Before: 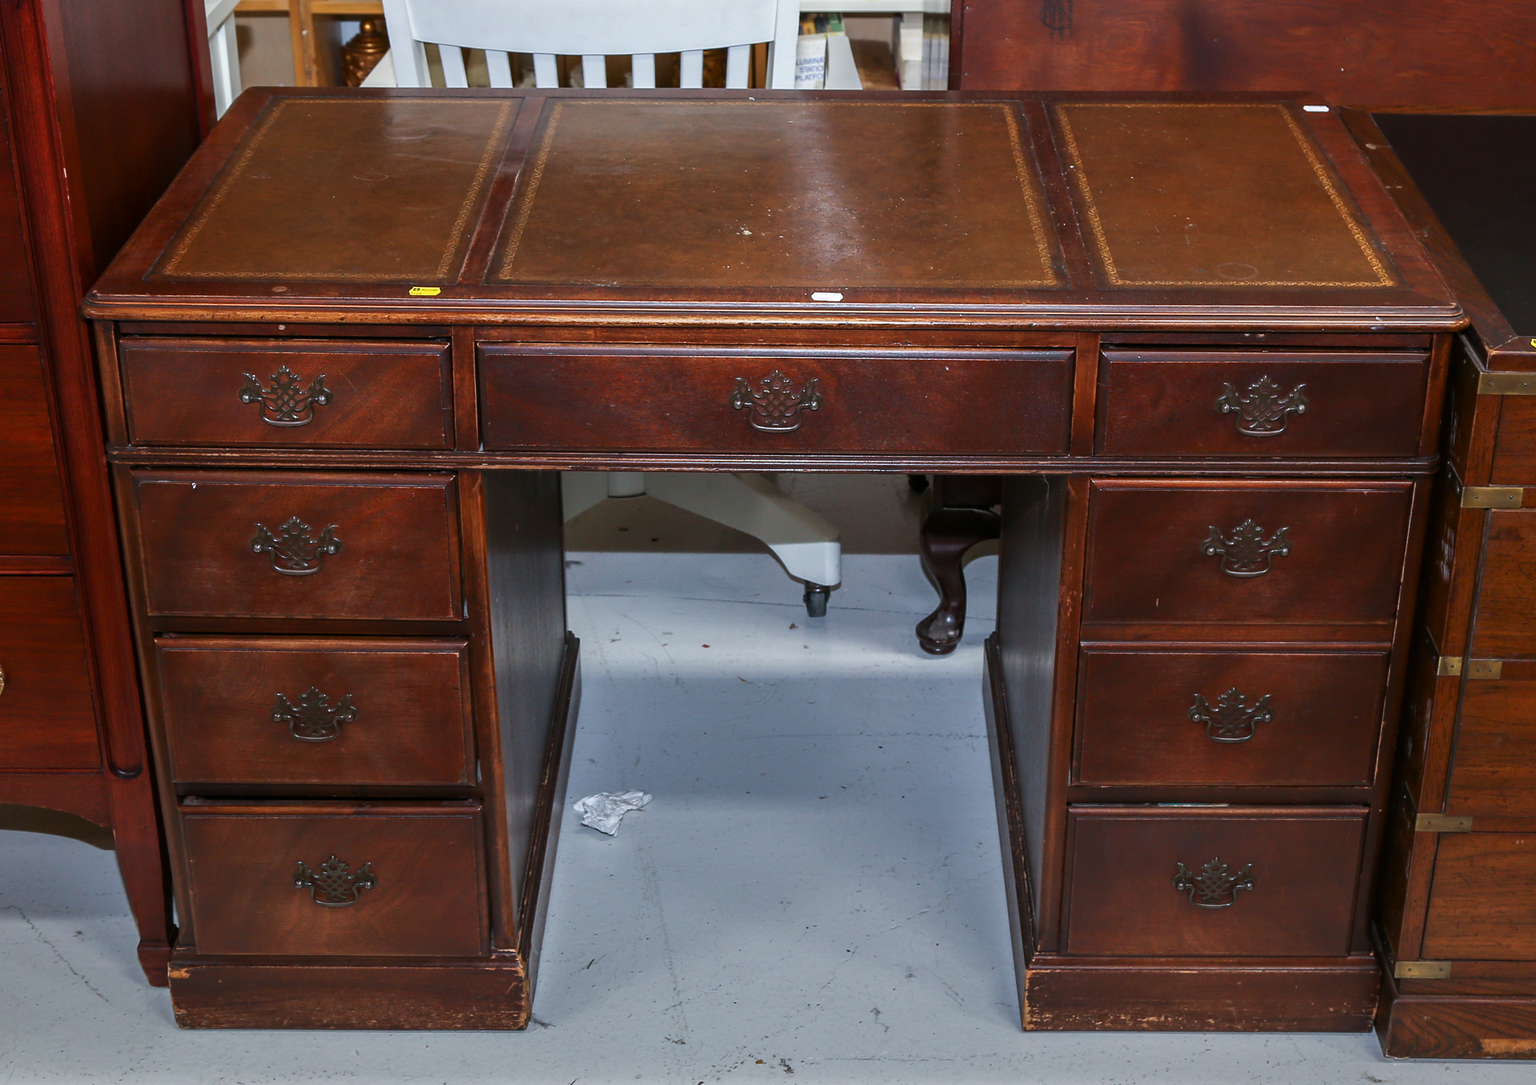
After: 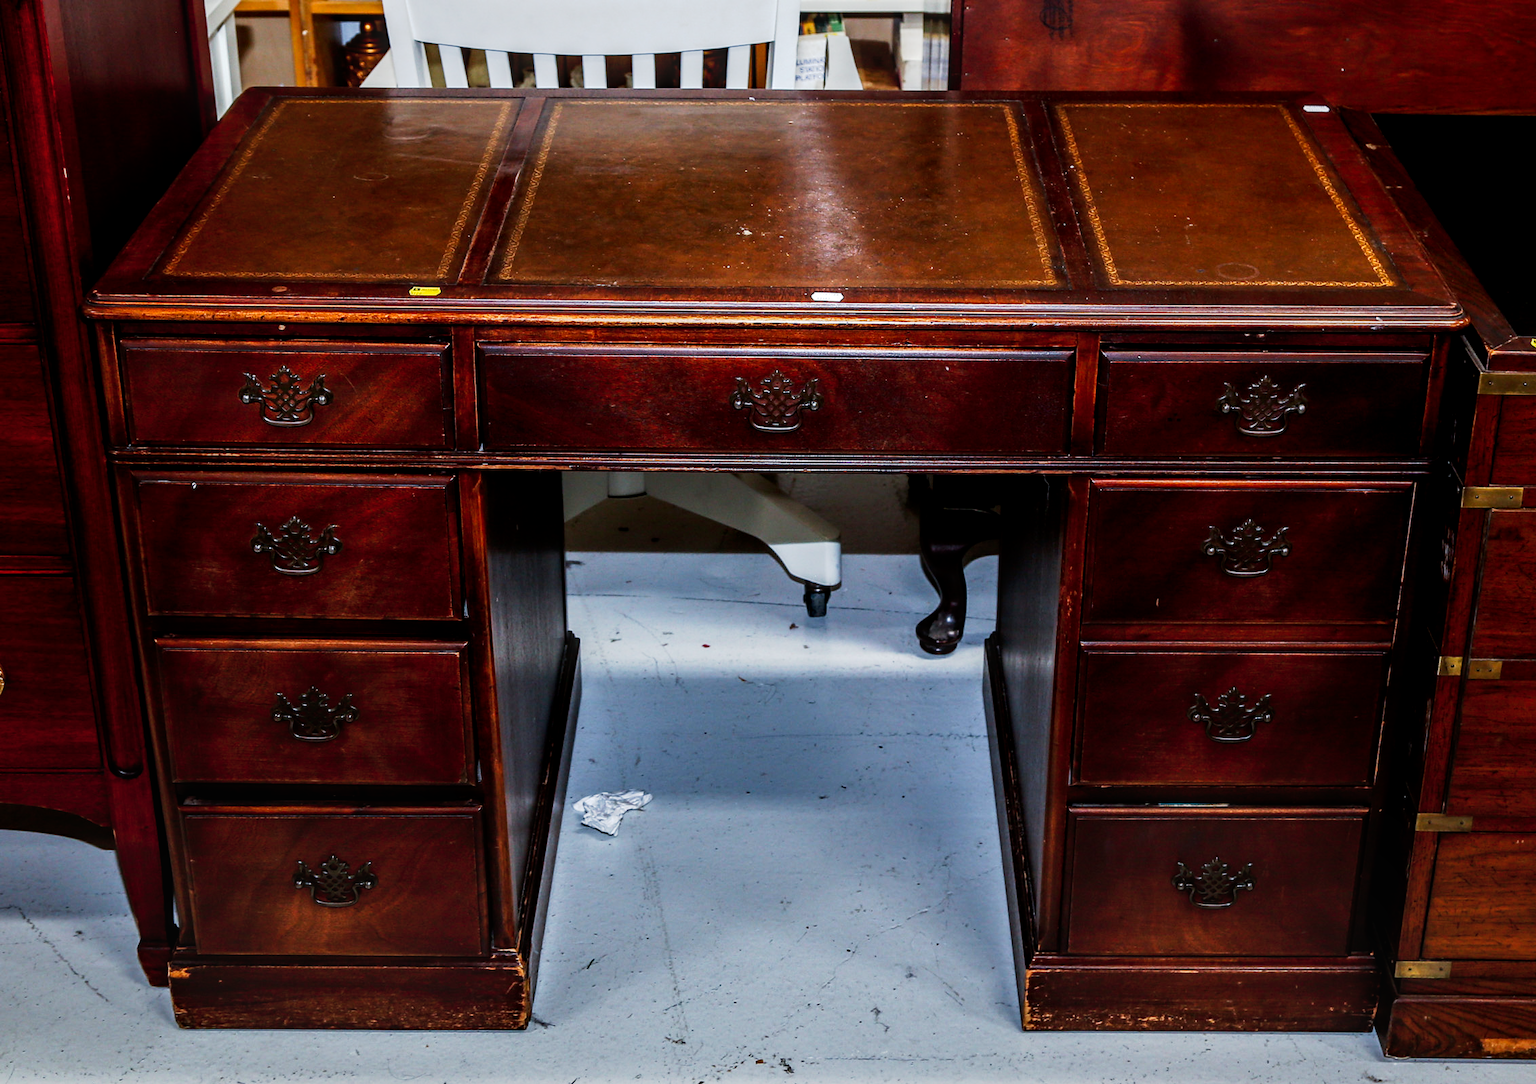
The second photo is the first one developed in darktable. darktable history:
tone curve: curves: ch0 [(0, 0) (0.003, 0.001) (0.011, 0.001) (0.025, 0.001) (0.044, 0.001) (0.069, 0.003) (0.1, 0.007) (0.136, 0.013) (0.177, 0.032) (0.224, 0.083) (0.277, 0.157) (0.335, 0.237) (0.399, 0.334) (0.468, 0.446) (0.543, 0.562) (0.623, 0.683) (0.709, 0.801) (0.801, 0.869) (0.898, 0.918) (1, 1)], preserve colors none
local contrast: on, module defaults
